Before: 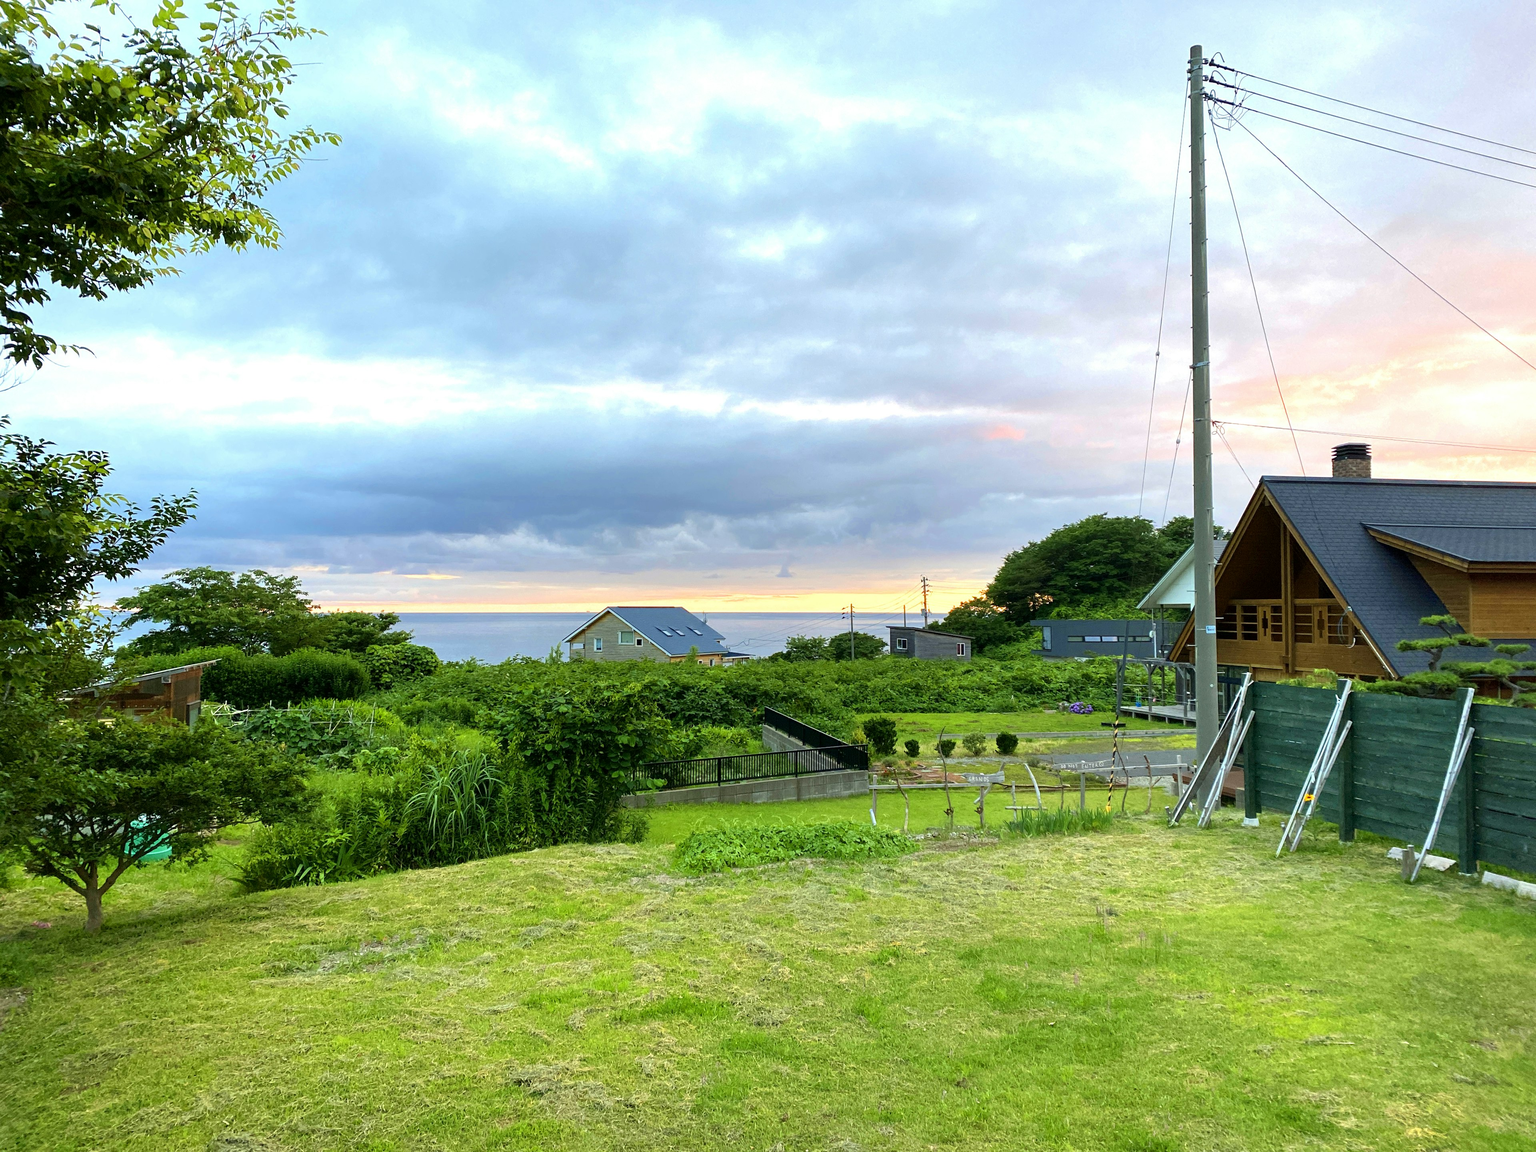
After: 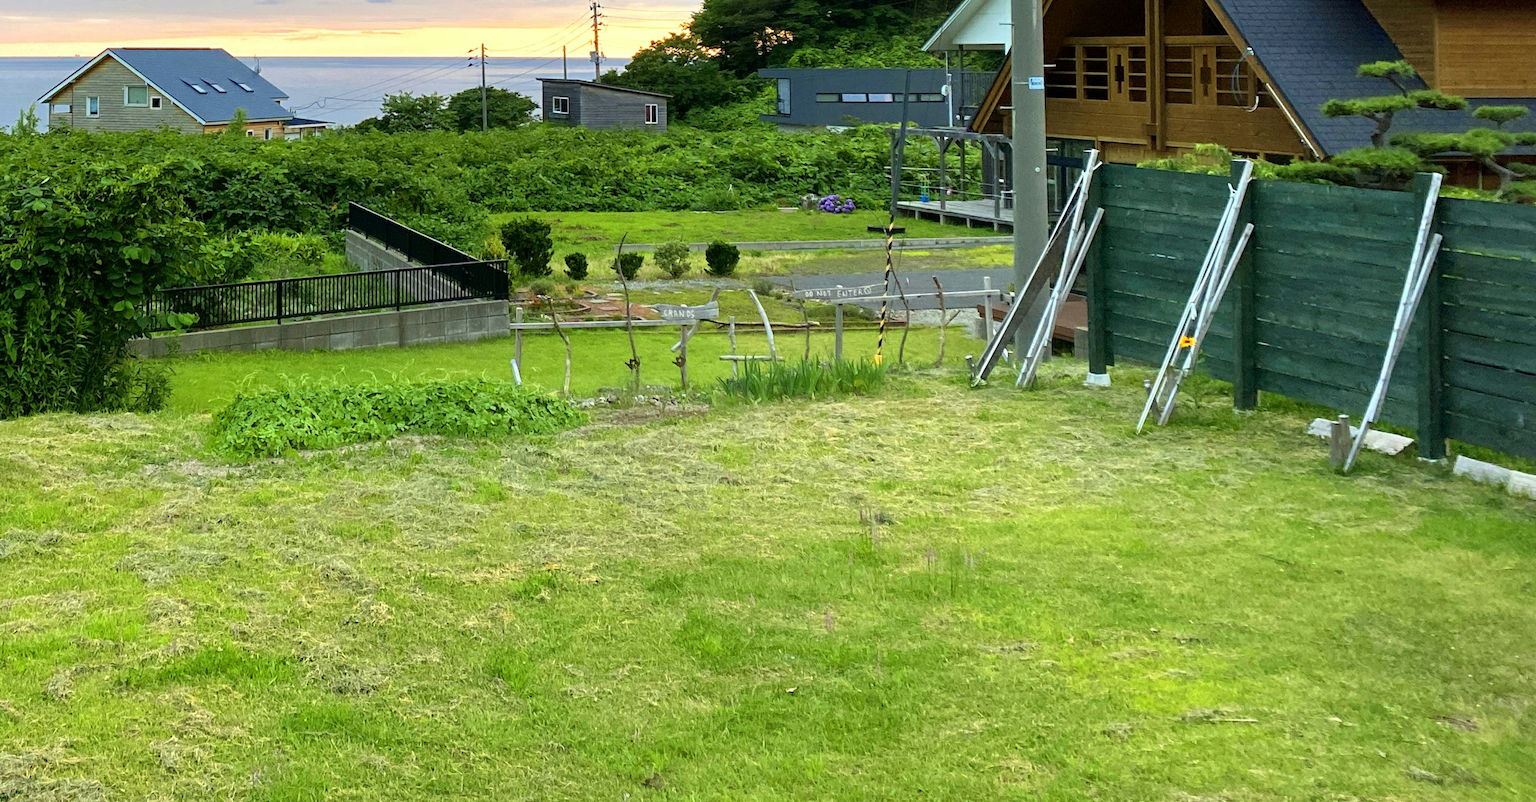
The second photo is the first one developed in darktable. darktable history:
crop and rotate: left 35.027%, top 49.968%, bottom 4.776%
